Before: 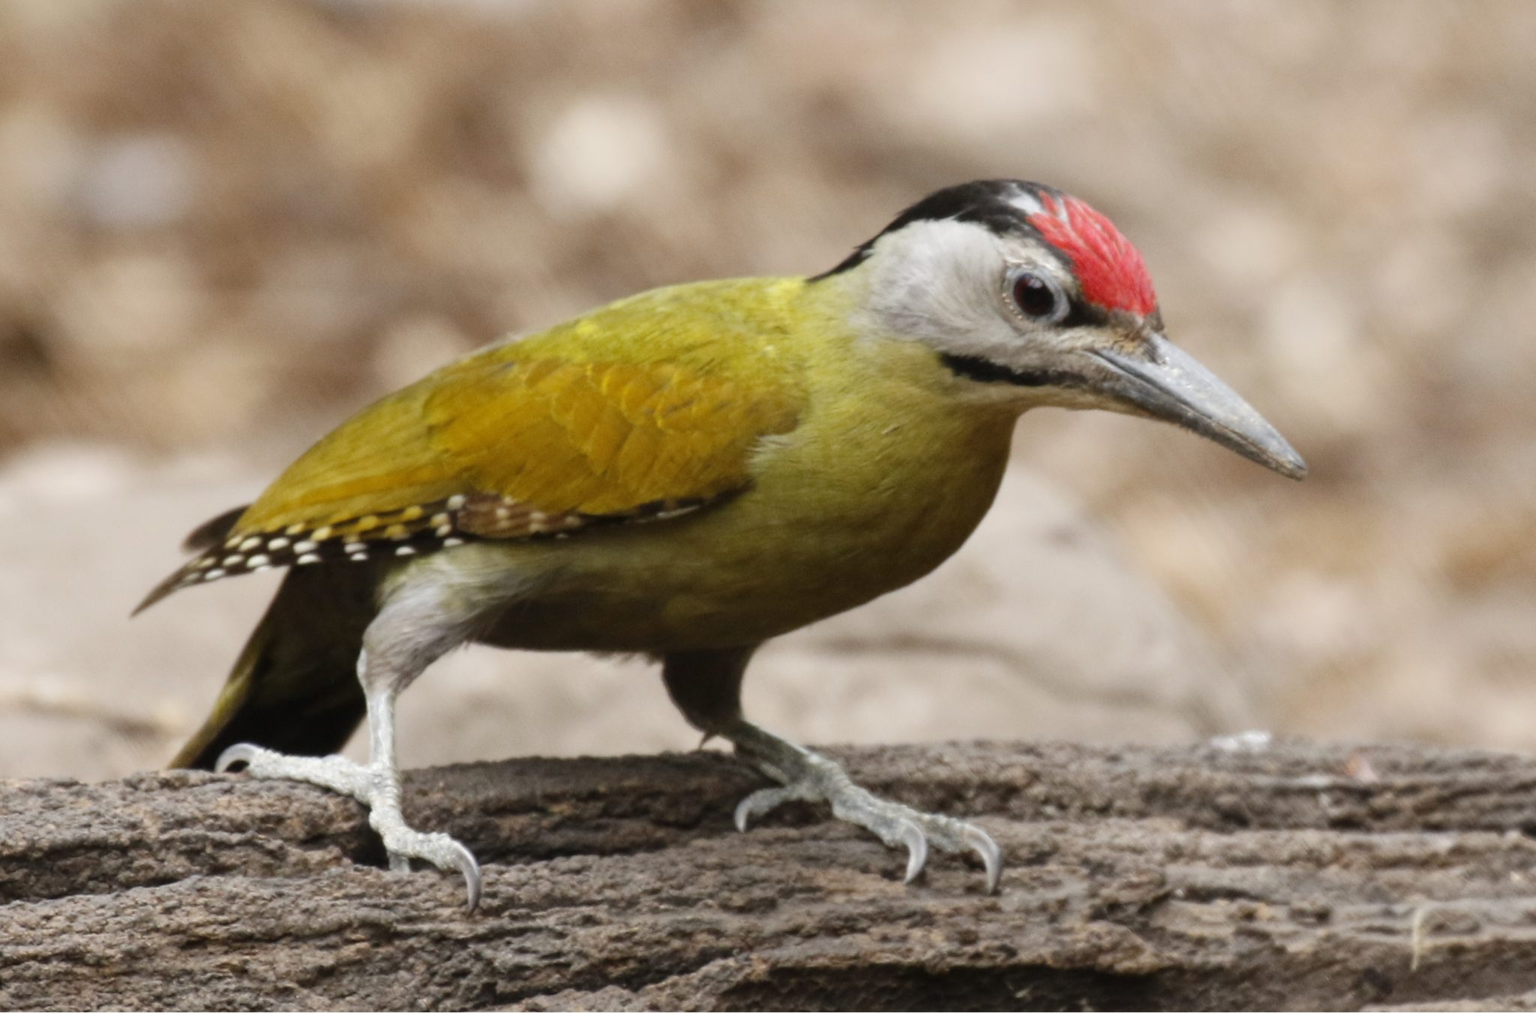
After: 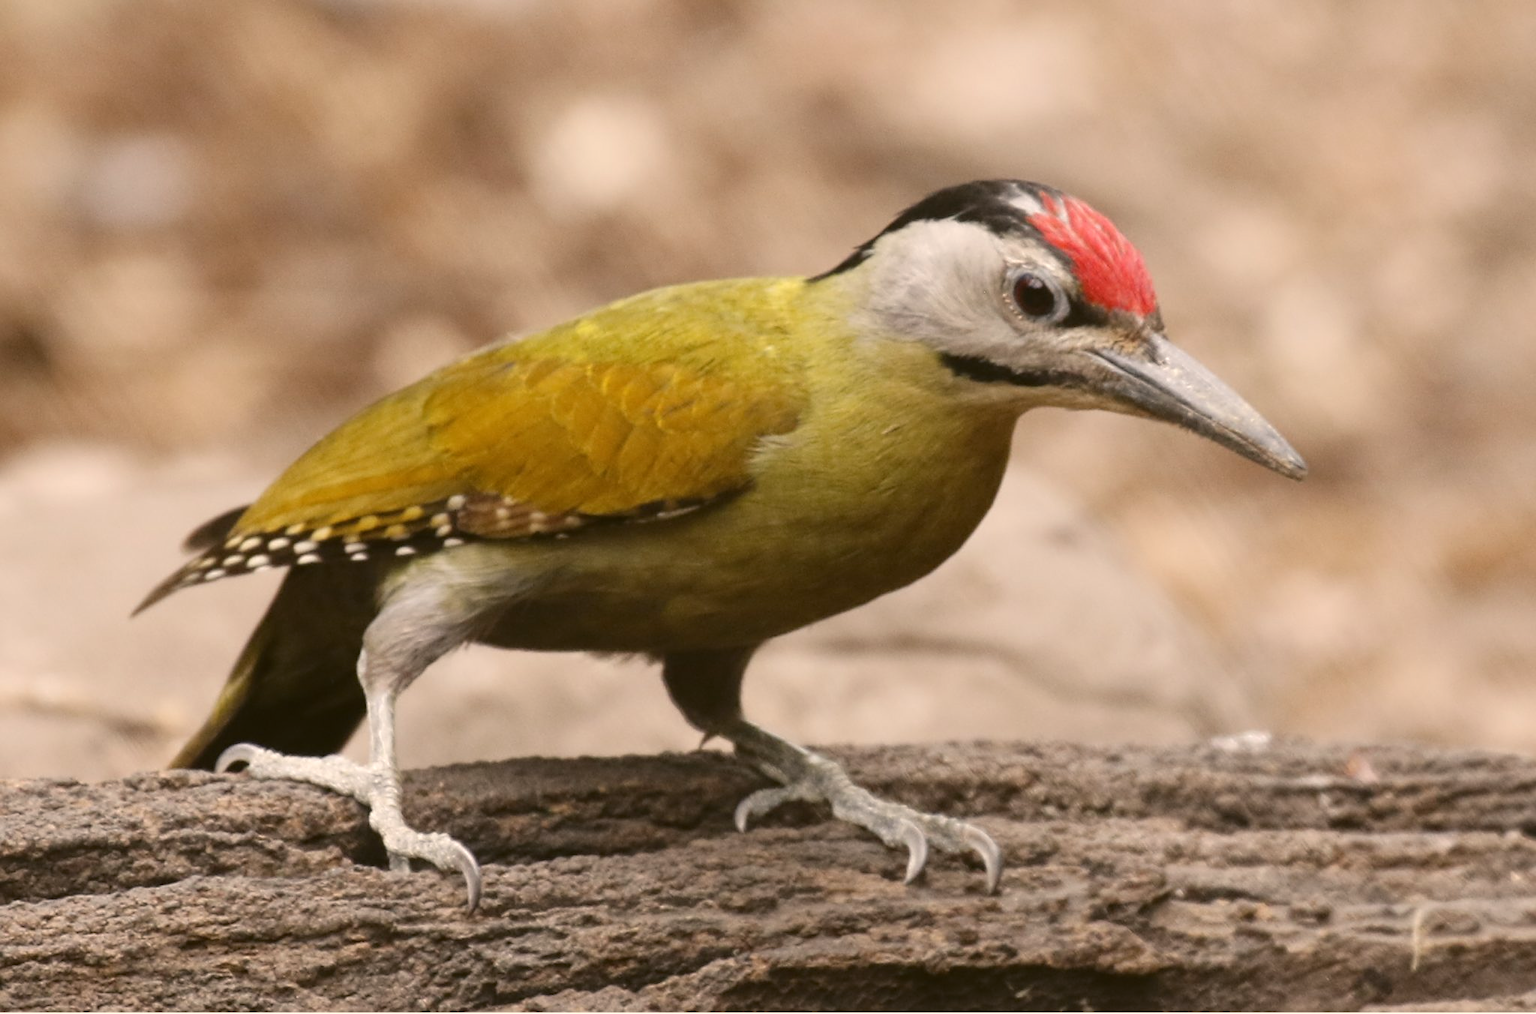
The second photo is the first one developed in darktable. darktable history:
sharpen: radius 2.529, amount 0.323
white balance: red 1.127, blue 0.943
color balance: lift [1.004, 1.002, 1.002, 0.998], gamma [1, 1.007, 1.002, 0.993], gain [1, 0.977, 1.013, 1.023], contrast -3.64%
